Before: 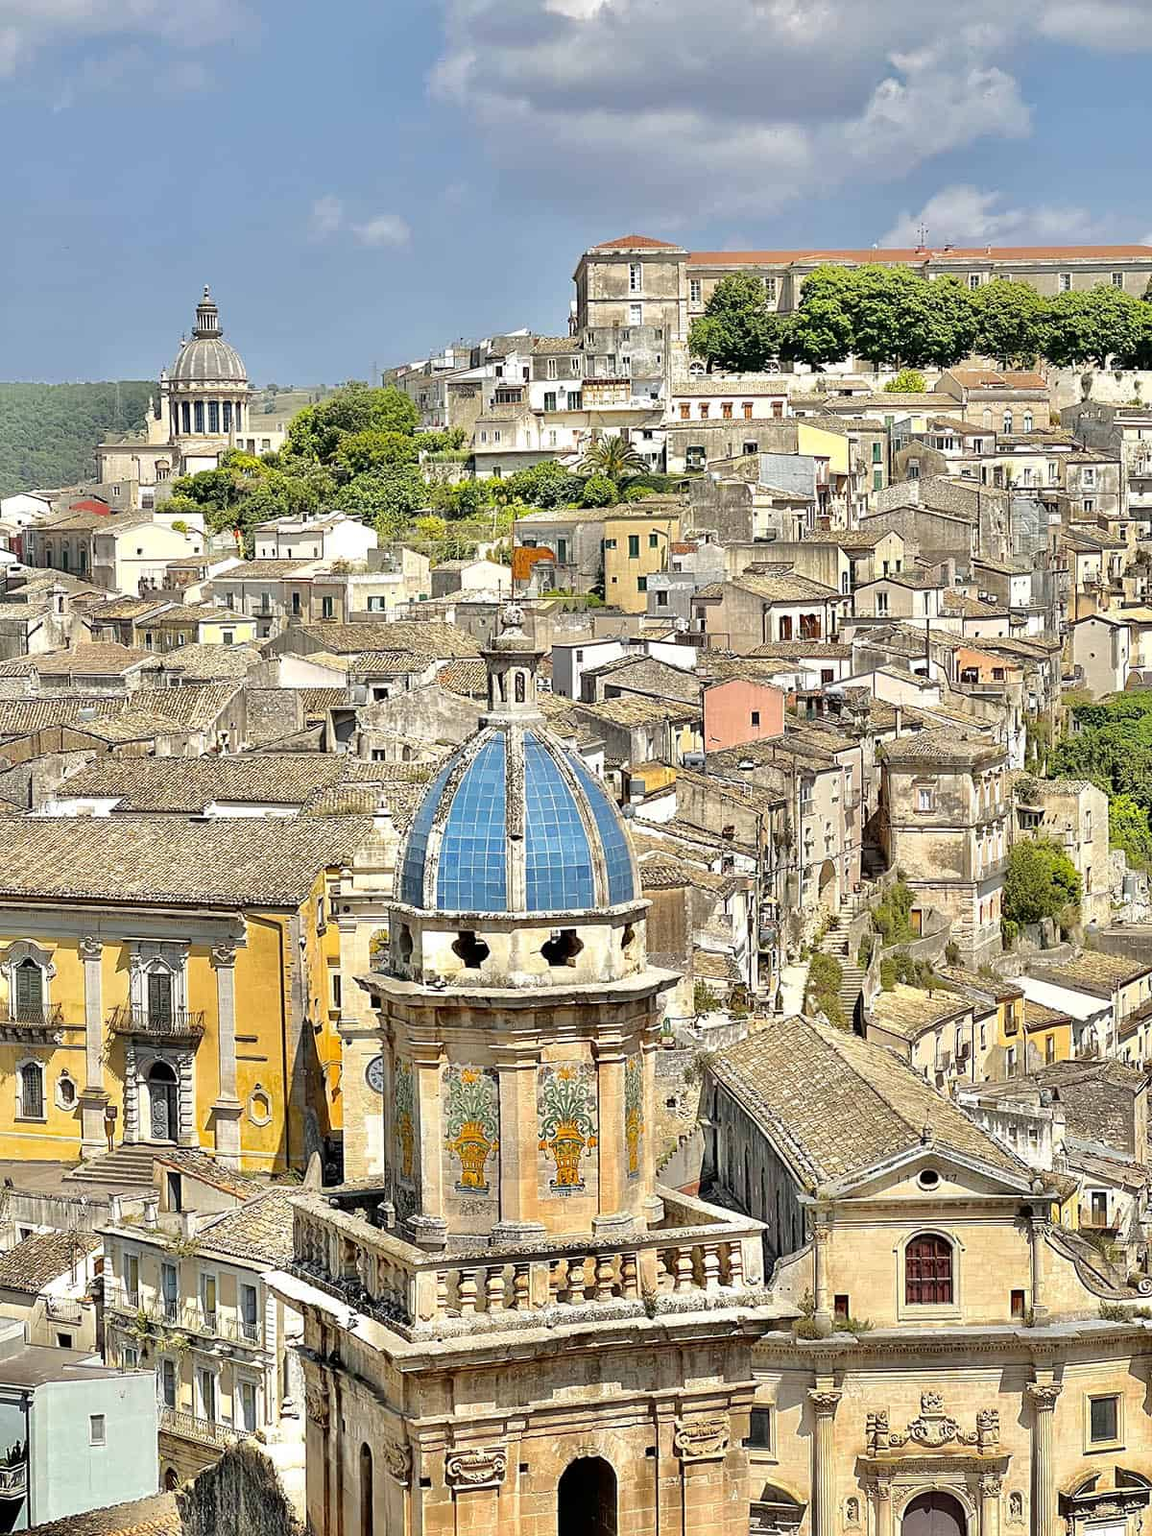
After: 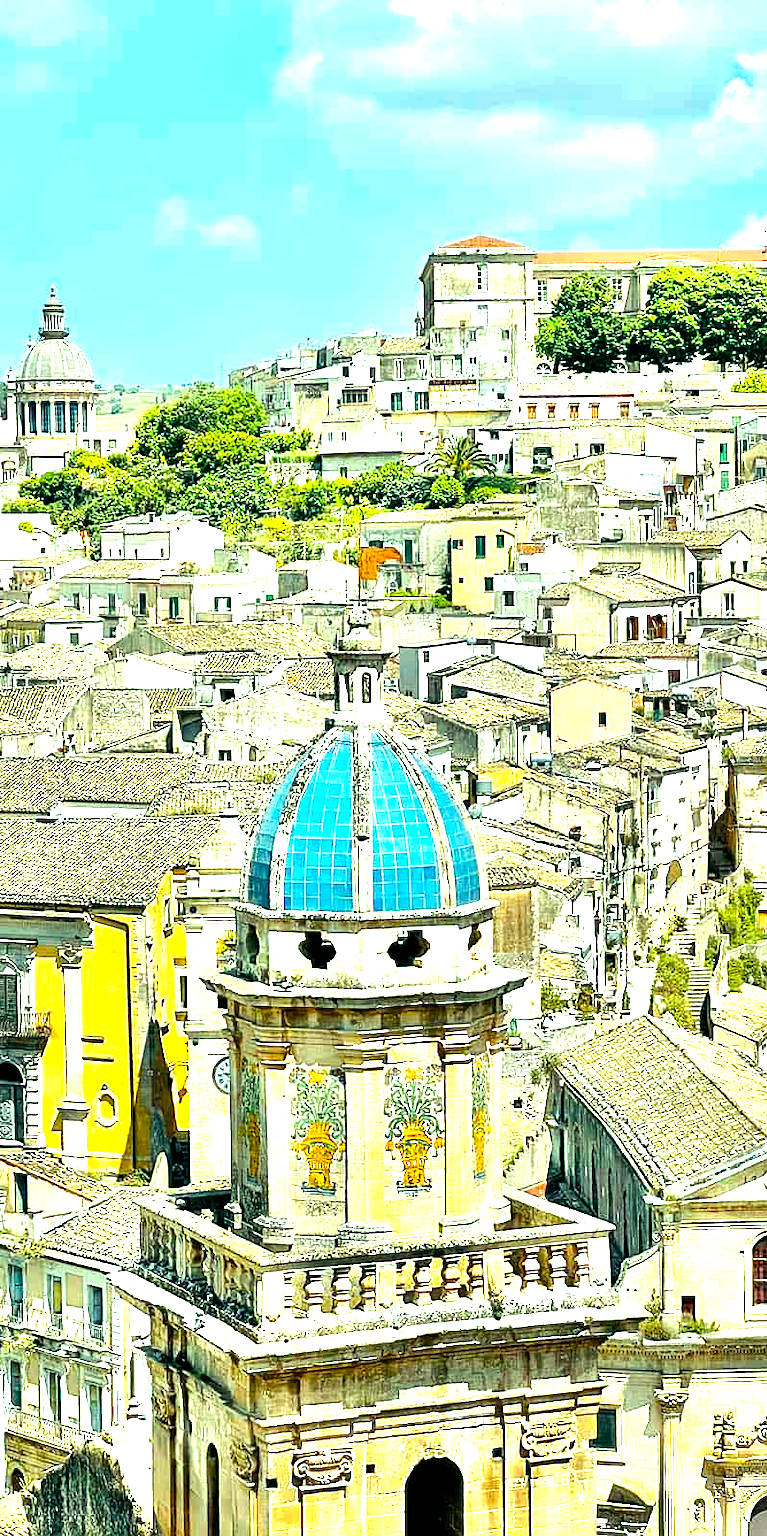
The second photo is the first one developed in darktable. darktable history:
crop and rotate: left 13.342%, right 19.991%
exposure: black level correction 0, exposure 0.7 EV, compensate highlight preservation false
local contrast: mode bilateral grid, contrast 100, coarseness 100, detail 91%, midtone range 0.2
color balance rgb: shadows lift › luminance -7.7%, shadows lift › chroma 2.13%, shadows lift › hue 165.27°, power › luminance -7.77%, power › chroma 1.1%, power › hue 215.88°, highlights gain › luminance 15.15%, highlights gain › chroma 7%, highlights gain › hue 125.57°, global offset › luminance -0.33%, global offset › chroma 0.11%, global offset › hue 165.27°, perceptual saturation grading › global saturation 24.42%, perceptual saturation grading › highlights -24.42%, perceptual saturation grading › mid-tones 24.42%, perceptual saturation grading › shadows 40%, perceptual brilliance grading › global brilliance -5%, perceptual brilliance grading › highlights 24.42%, perceptual brilliance grading › mid-tones 7%, perceptual brilliance grading › shadows -5%
